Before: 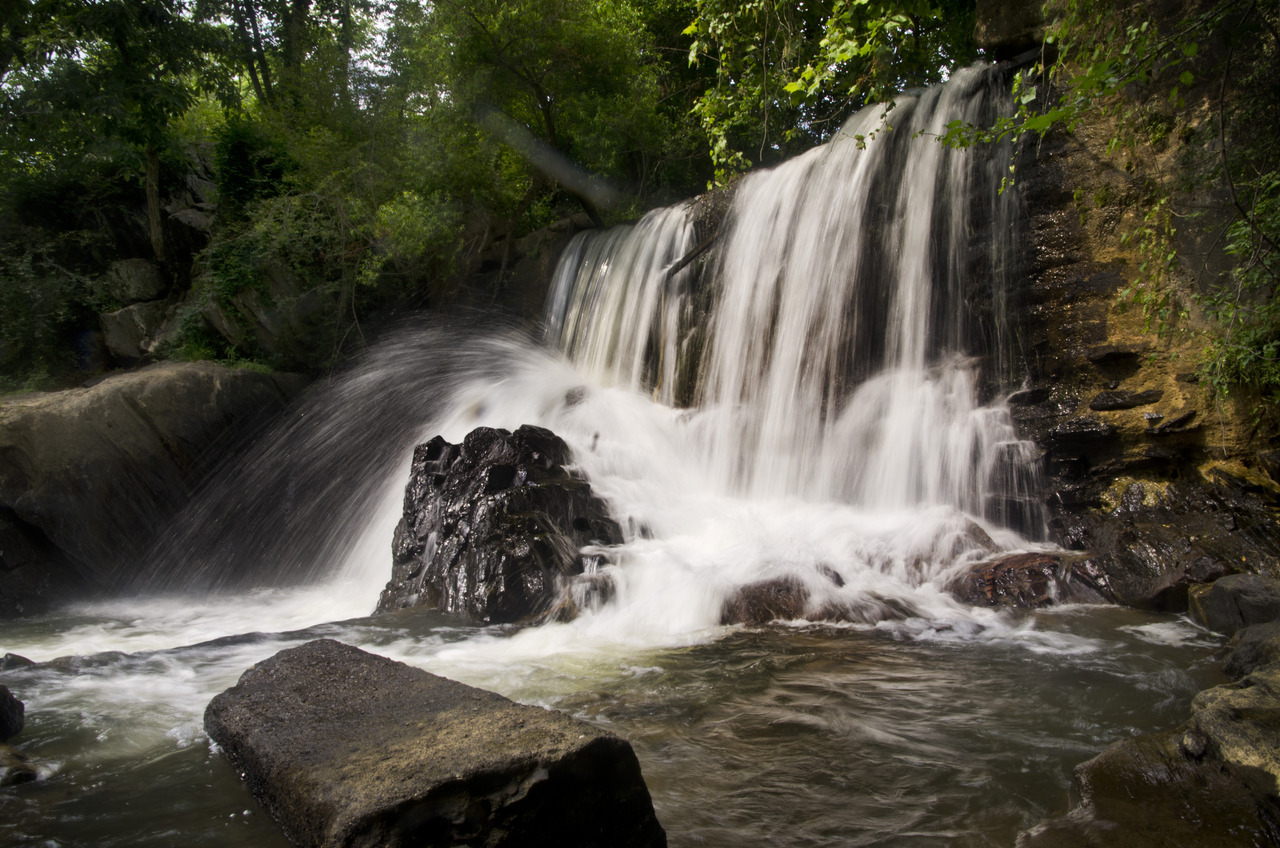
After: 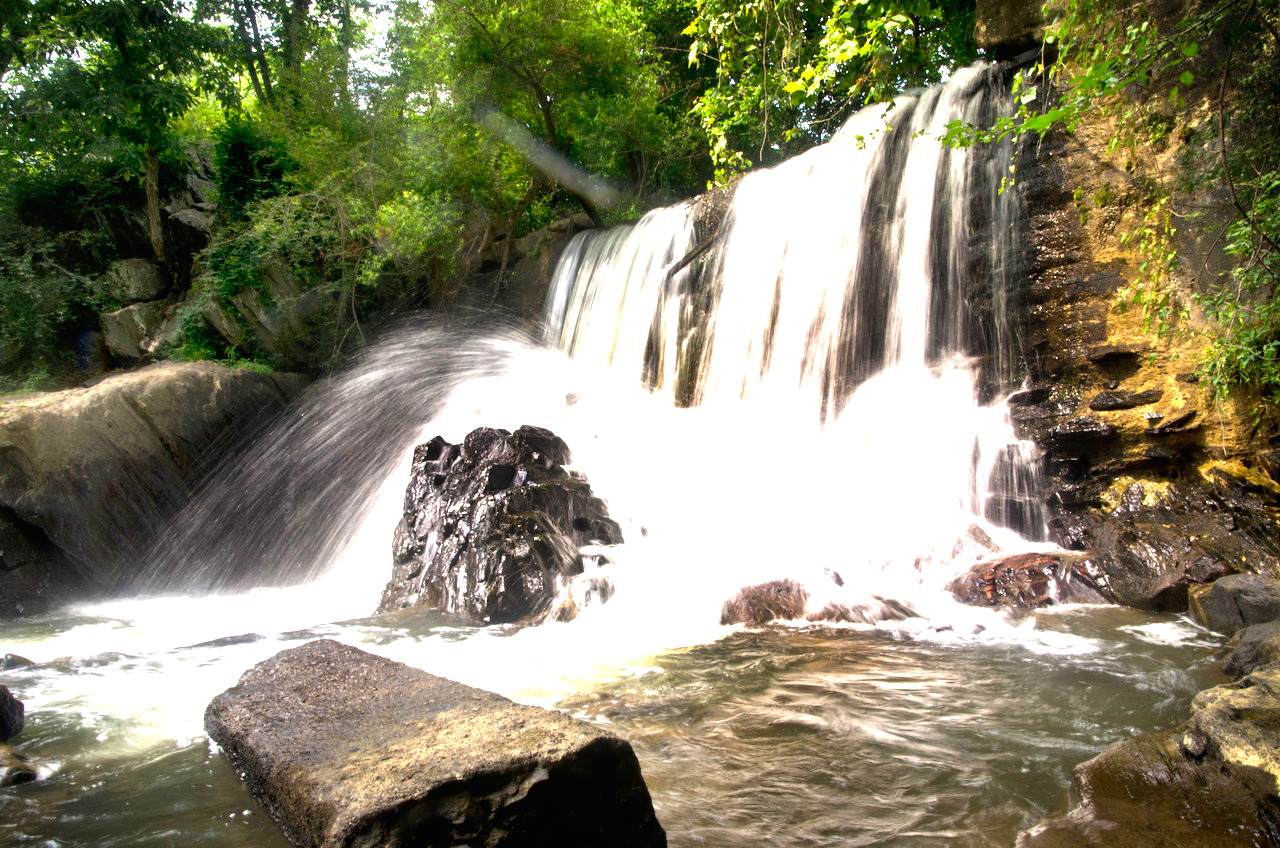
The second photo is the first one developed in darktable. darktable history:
exposure: black level correction 0, exposure 2.101 EV, compensate highlight preservation false
